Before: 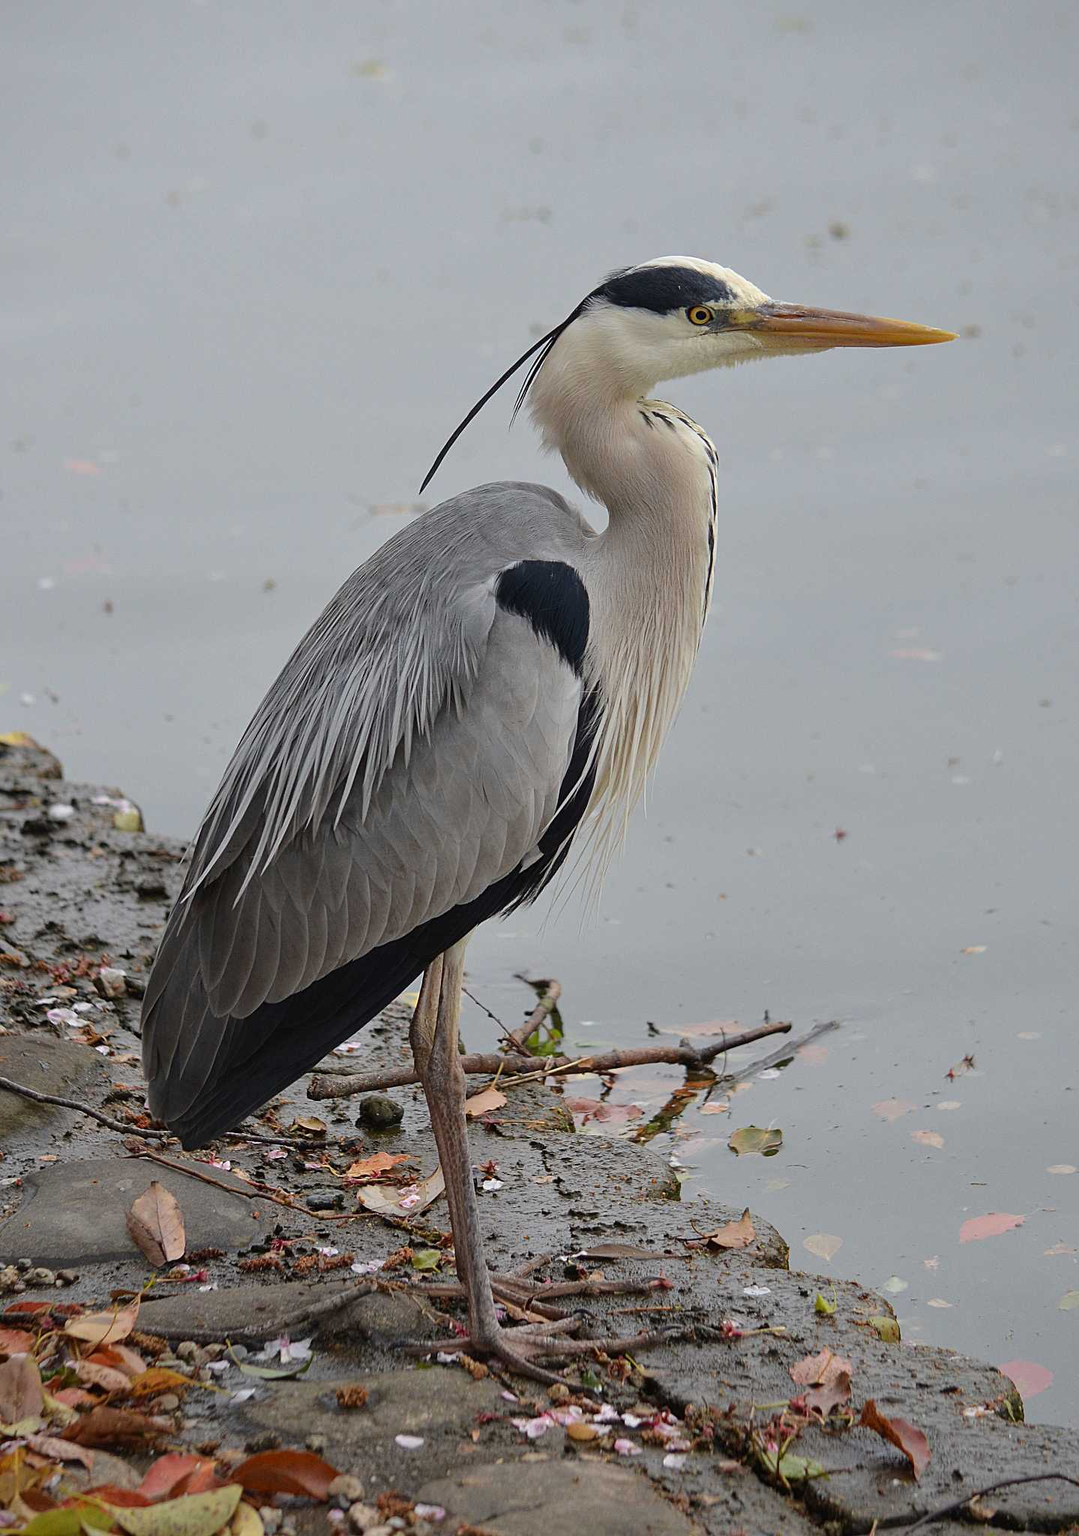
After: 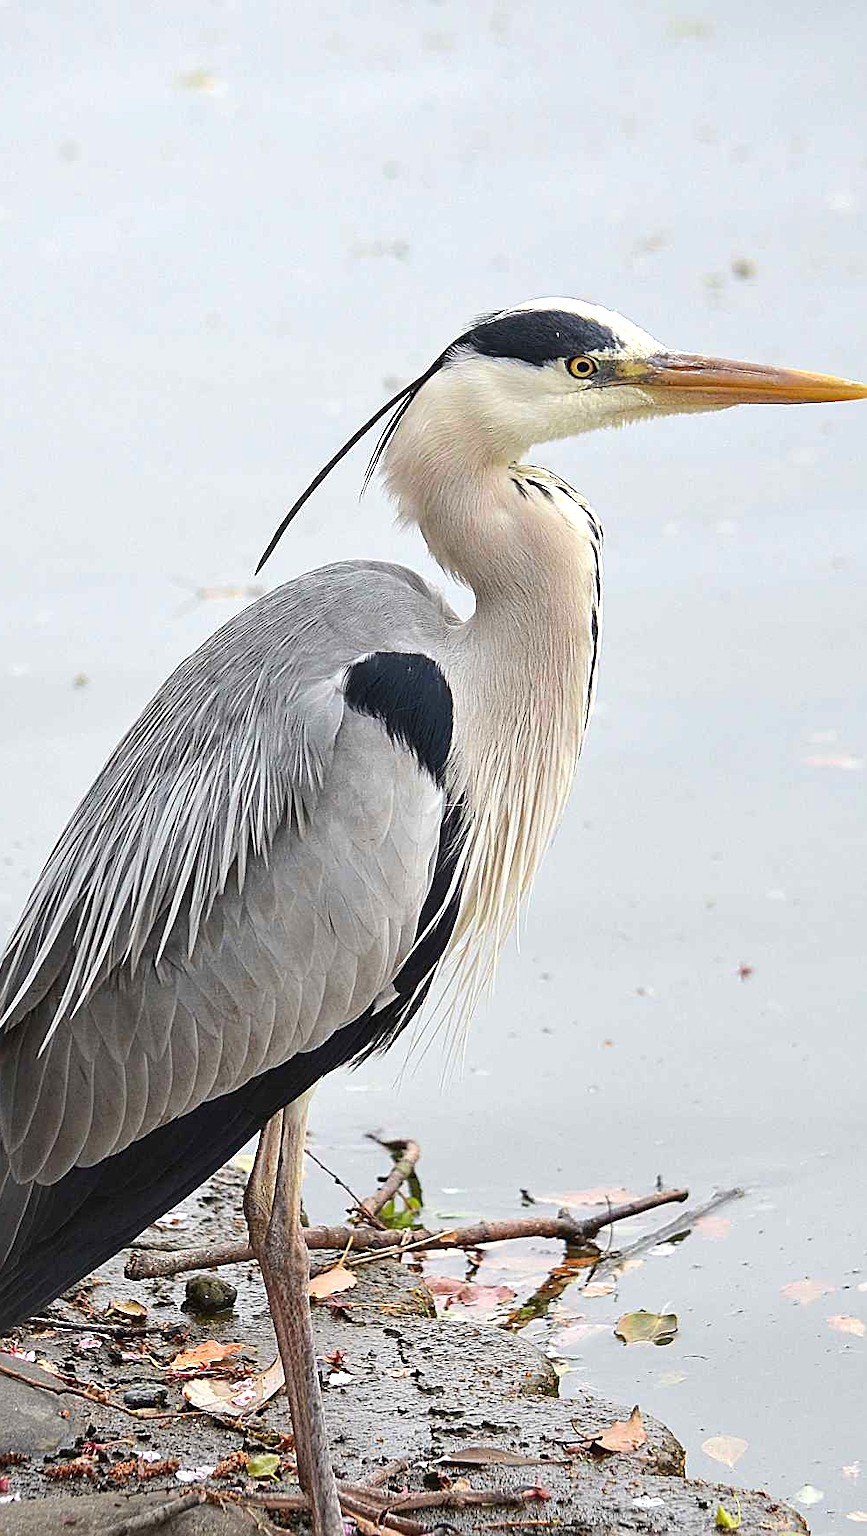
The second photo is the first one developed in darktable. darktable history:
exposure: black level correction 0, exposure 0.932 EV, compensate exposure bias true, compensate highlight preservation false
sharpen: on, module defaults
crop: left 18.561%, right 12.325%, bottom 14.044%
